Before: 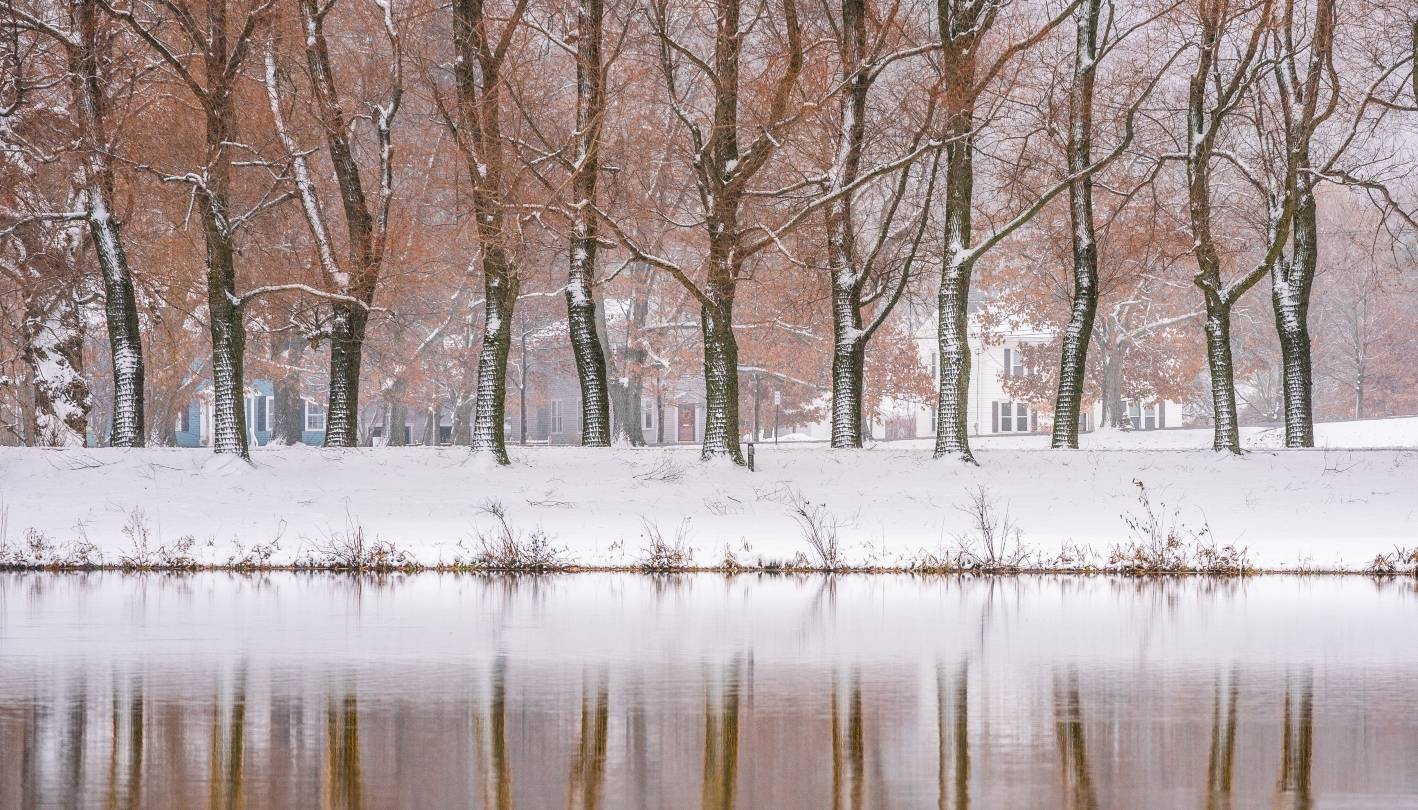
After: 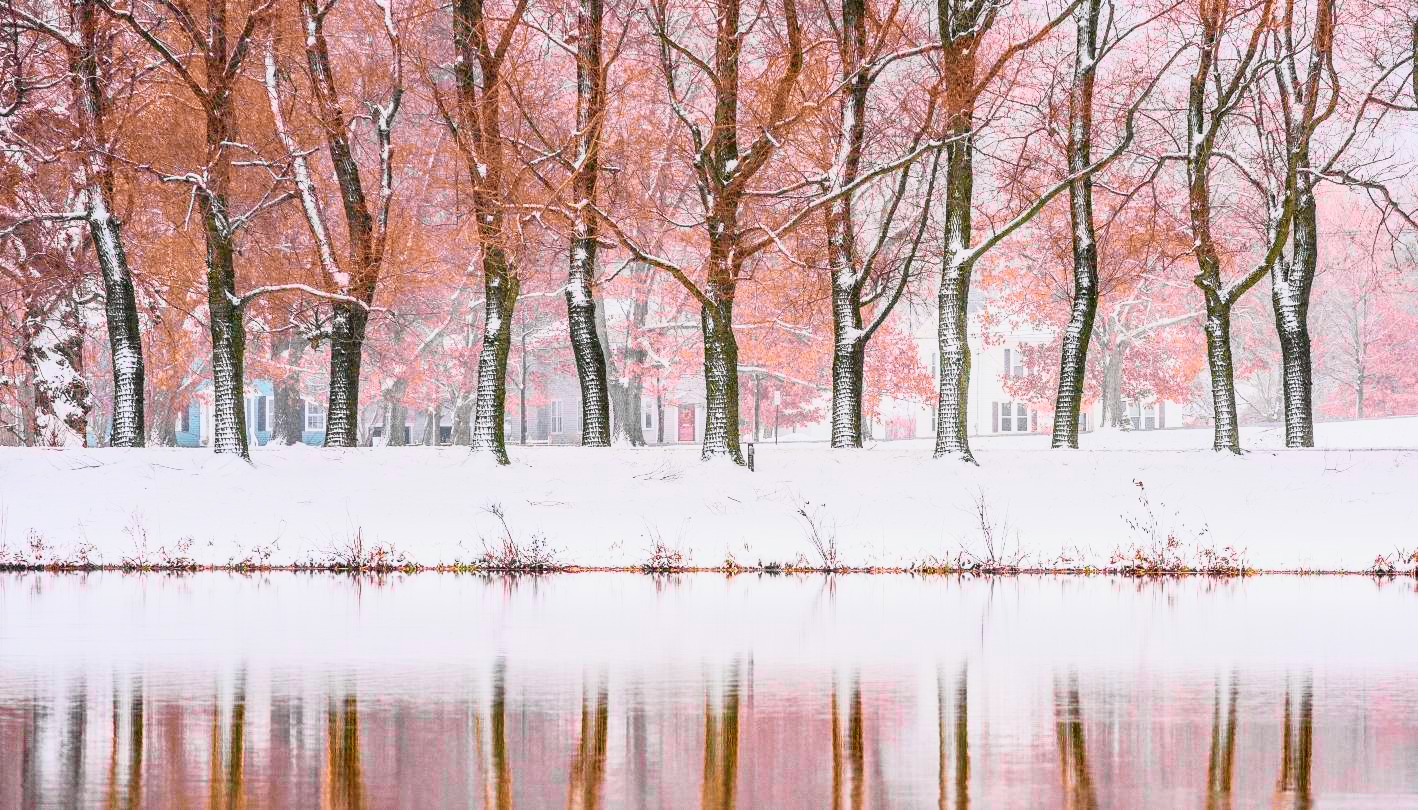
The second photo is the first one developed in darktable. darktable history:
tone curve: curves: ch0 [(0, 0) (0.046, 0.031) (0.163, 0.114) (0.391, 0.432) (0.488, 0.561) (0.695, 0.839) (0.785, 0.904) (1, 0.965)]; ch1 [(0, 0) (0.248, 0.252) (0.427, 0.412) (0.482, 0.462) (0.499, 0.497) (0.518, 0.52) (0.535, 0.577) (0.585, 0.623) (0.679, 0.743) (0.788, 0.809) (1, 1)]; ch2 [(0, 0) (0.313, 0.262) (0.427, 0.417) (0.473, 0.47) (0.503, 0.503) (0.523, 0.515) (0.557, 0.596) (0.598, 0.646) (0.708, 0.771) (1, 1)], color space Lab, independent channels, preserve colors none
